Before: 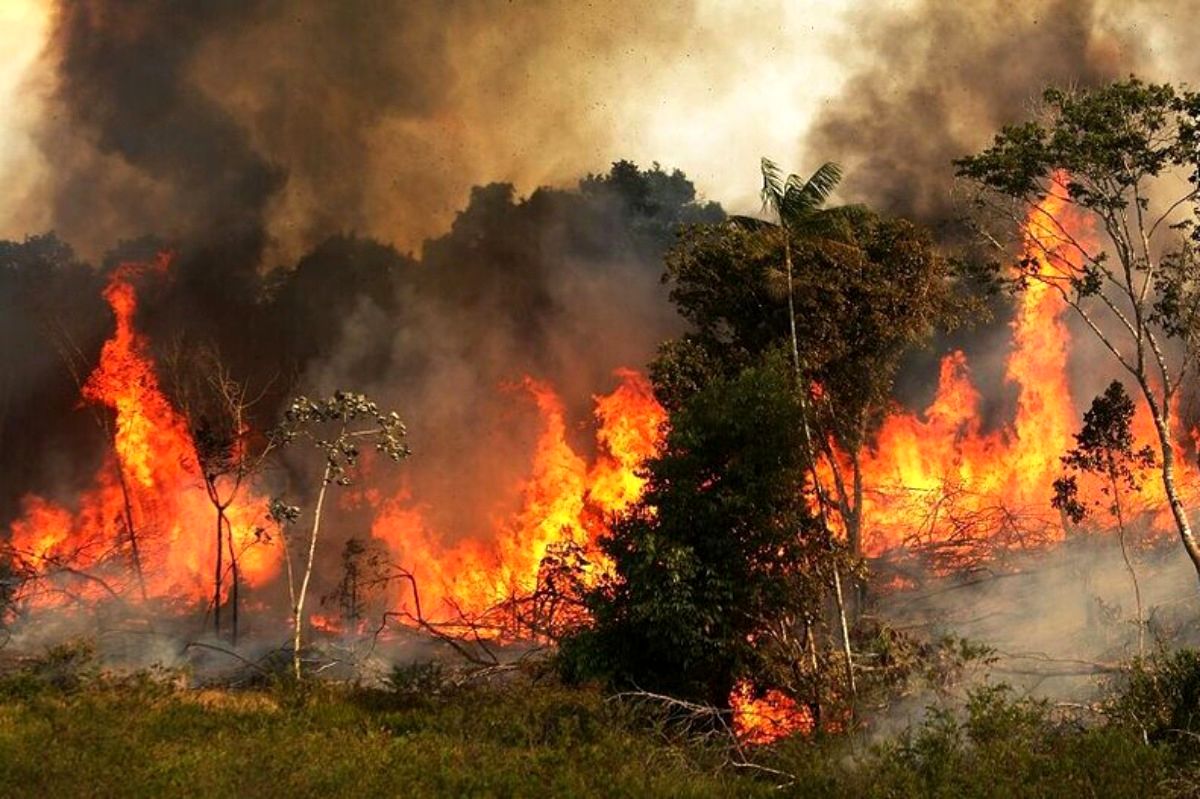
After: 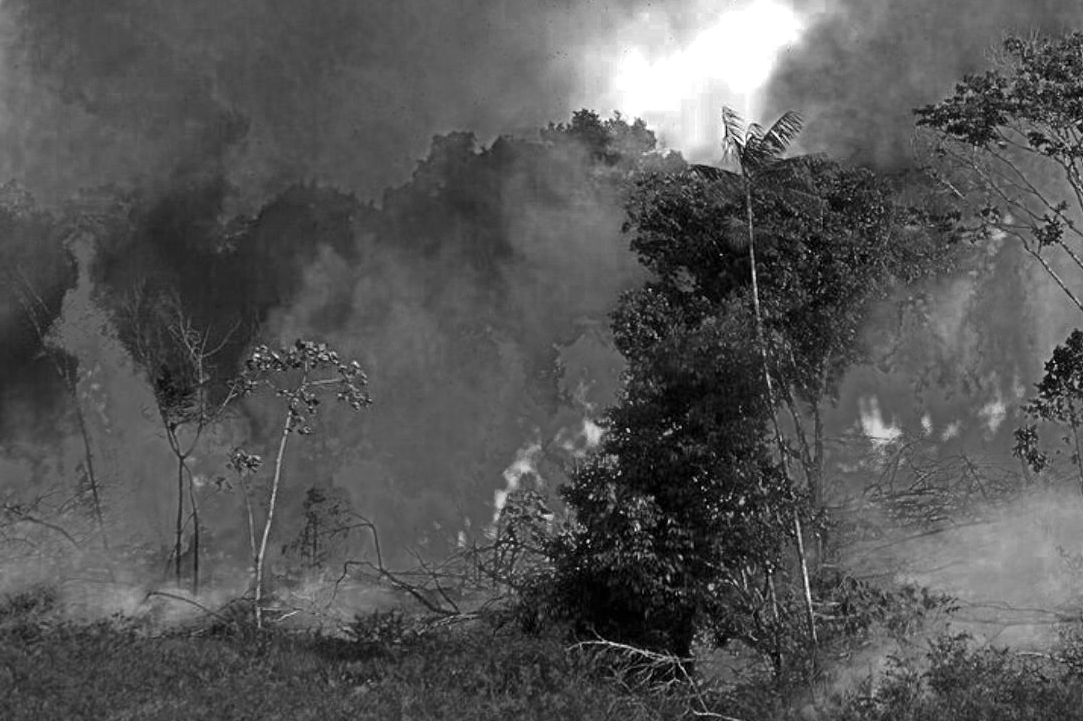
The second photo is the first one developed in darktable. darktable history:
crop: left 3.305%, top 6.436%, right 6.389%, bottom 3.258%
tone curve: curves: ch0 [(0, 0) (0.004, 0.001) (0.133, 0.112) (0.325, 0.362) (0.832, 0.893) (1, 1)], color space Lab, linked channels, preserve colors none
color zones: curves: ch0 [(0.002, 0.429) (0.121, 0.212) (0.198, 0.113) (0.276, 0.344) (0.331, 0.541) (0.41, 0.56) (0.482, 0.289) (0.619, 0.227) (0.721, 0.18) (0.821, 0.435) (0.928, 0.555) (1, 0.587)]; ch1 [(0, 0) (0.143, 0) (0.286, 0) (0.429, 0) (0.571, 0) (0.714, 0) (0.857, 0)]
exposure: black level correction 0, exposure 1.379 EV, compensate exposure bias true, compensate highlight preservation false
